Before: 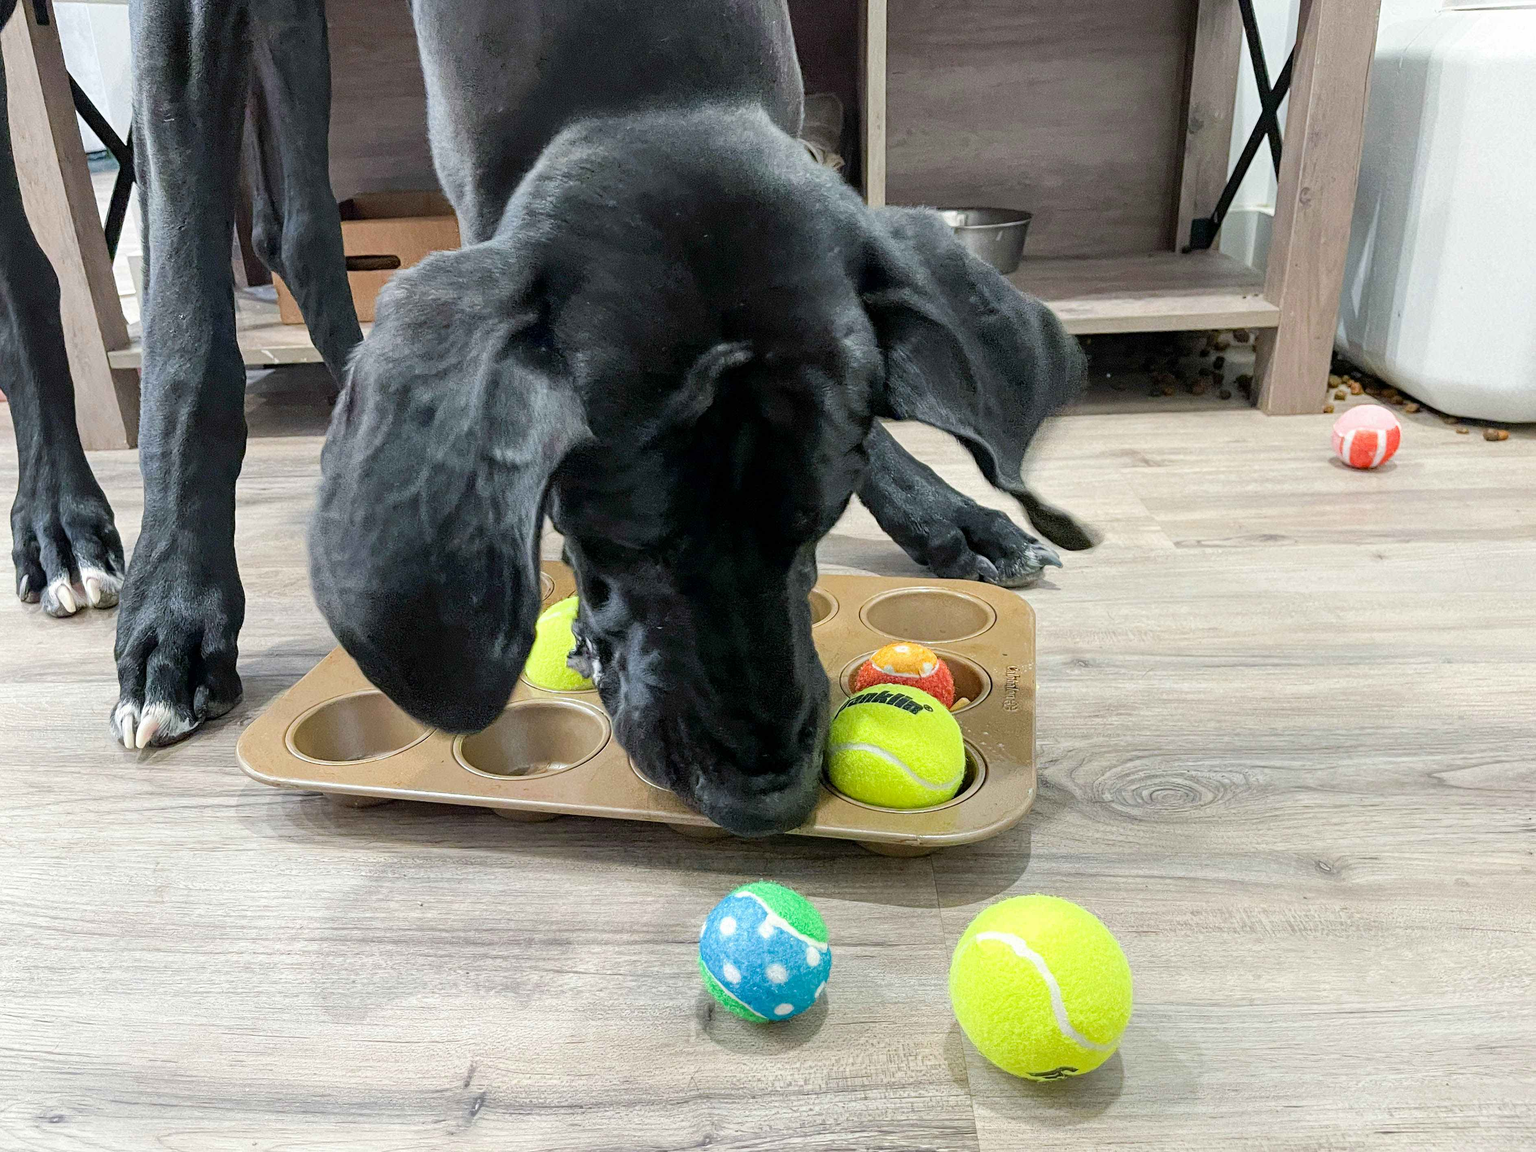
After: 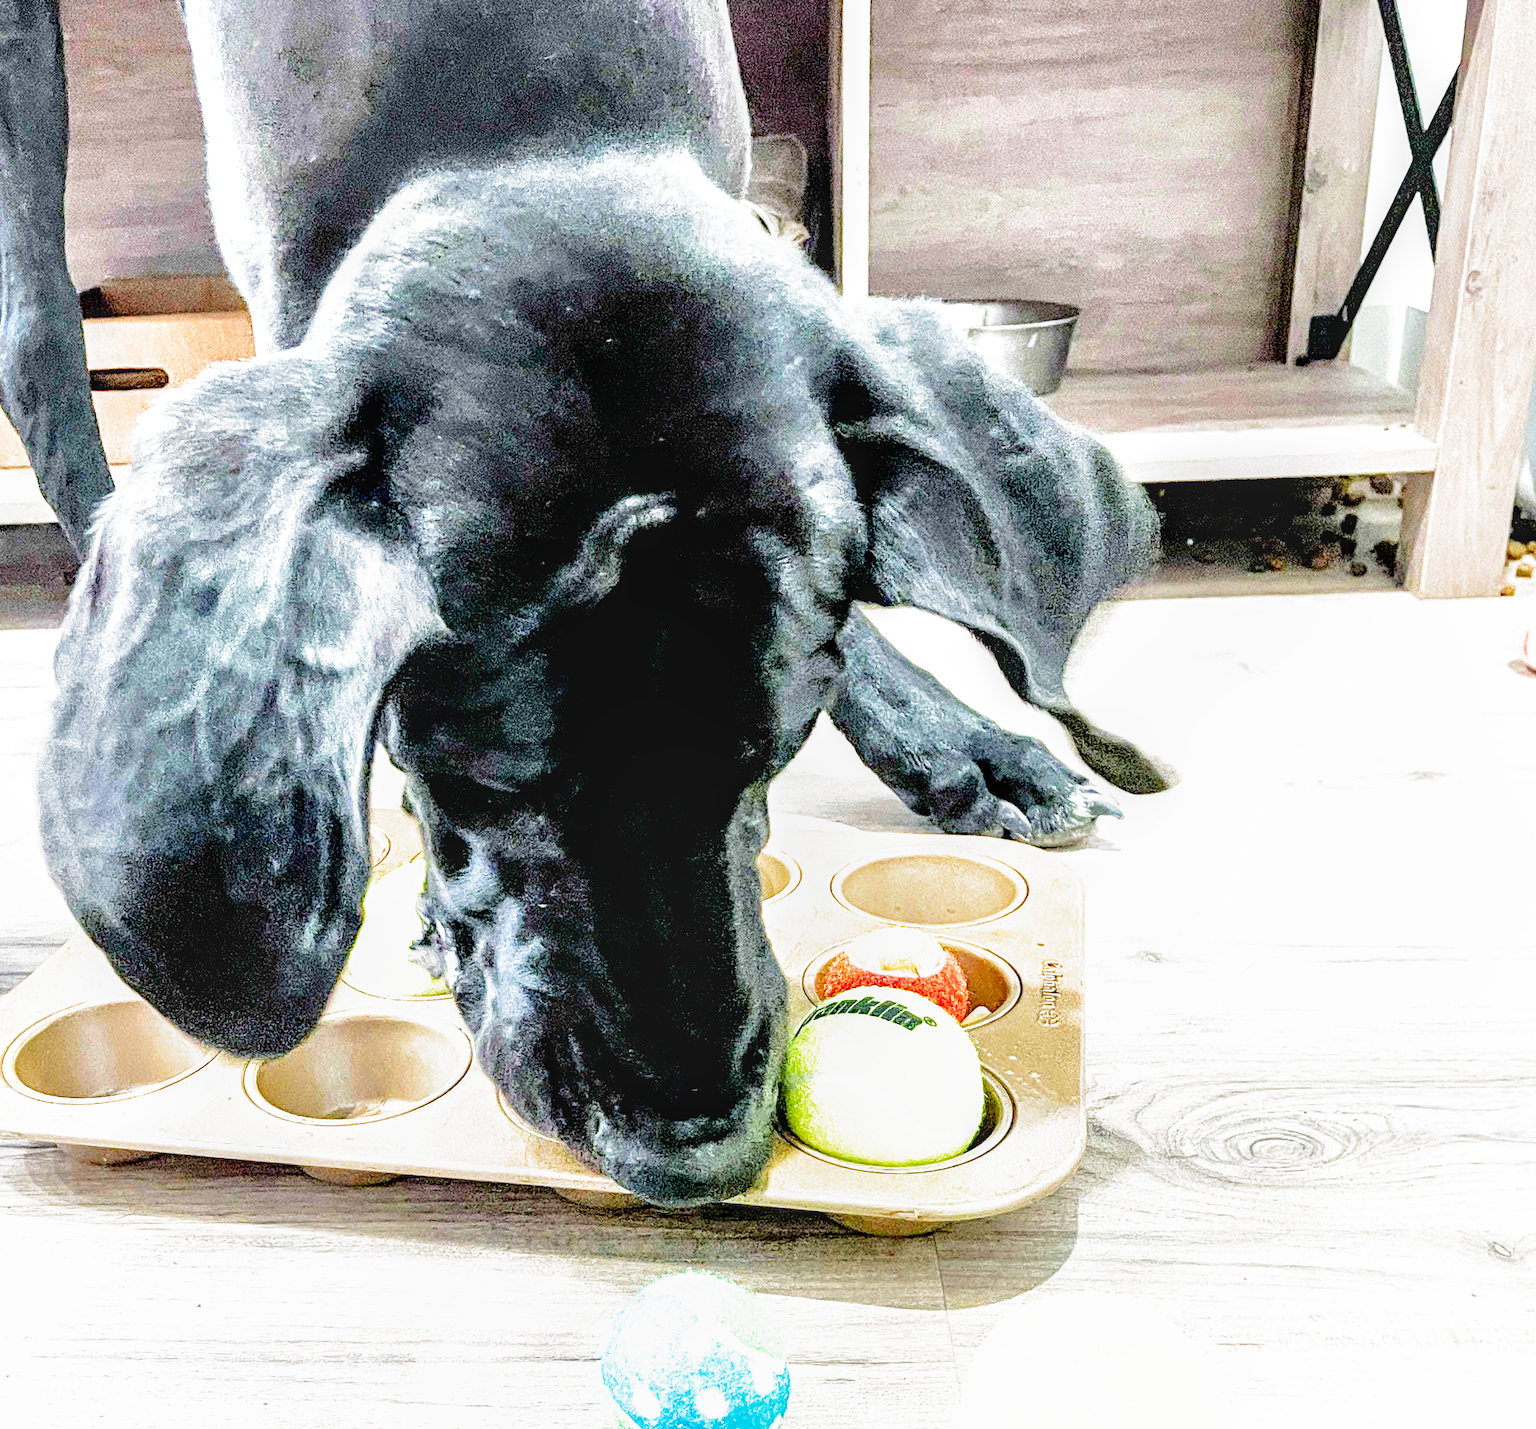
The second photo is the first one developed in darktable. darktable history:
local contrast: on, module defaults
crop: left 18.479%, right 12.2%, bottom 13.971%
filmic rgb: middle gray luminance 8.8%, black relative exposure -6.3 EV, white relative exposure 2.7 EV, threshold 6 EV, target black luminance 0%, hardness 4.74, latitude 73.47%, contrast 1.332, shadows ↔ highlights balance 10.13%, add noise in highlights 0, preserve chrominance no, color science v3 (2019), use custom middle-gray values true, iterations of high-quality reconstruction 0, contrast in highlights soft, enable highlight reconstruction true
tone equalizer: -7 EV 0.15 EV, -6 EV 0.6 EV, -5 EV 1.15 EV, -4 EV 1.33 EV, -3 EV 1.15 EV, -2 EV 0.6 EV, -1 EV 0.15 EV, mask exposure compensation -0.5 EV
